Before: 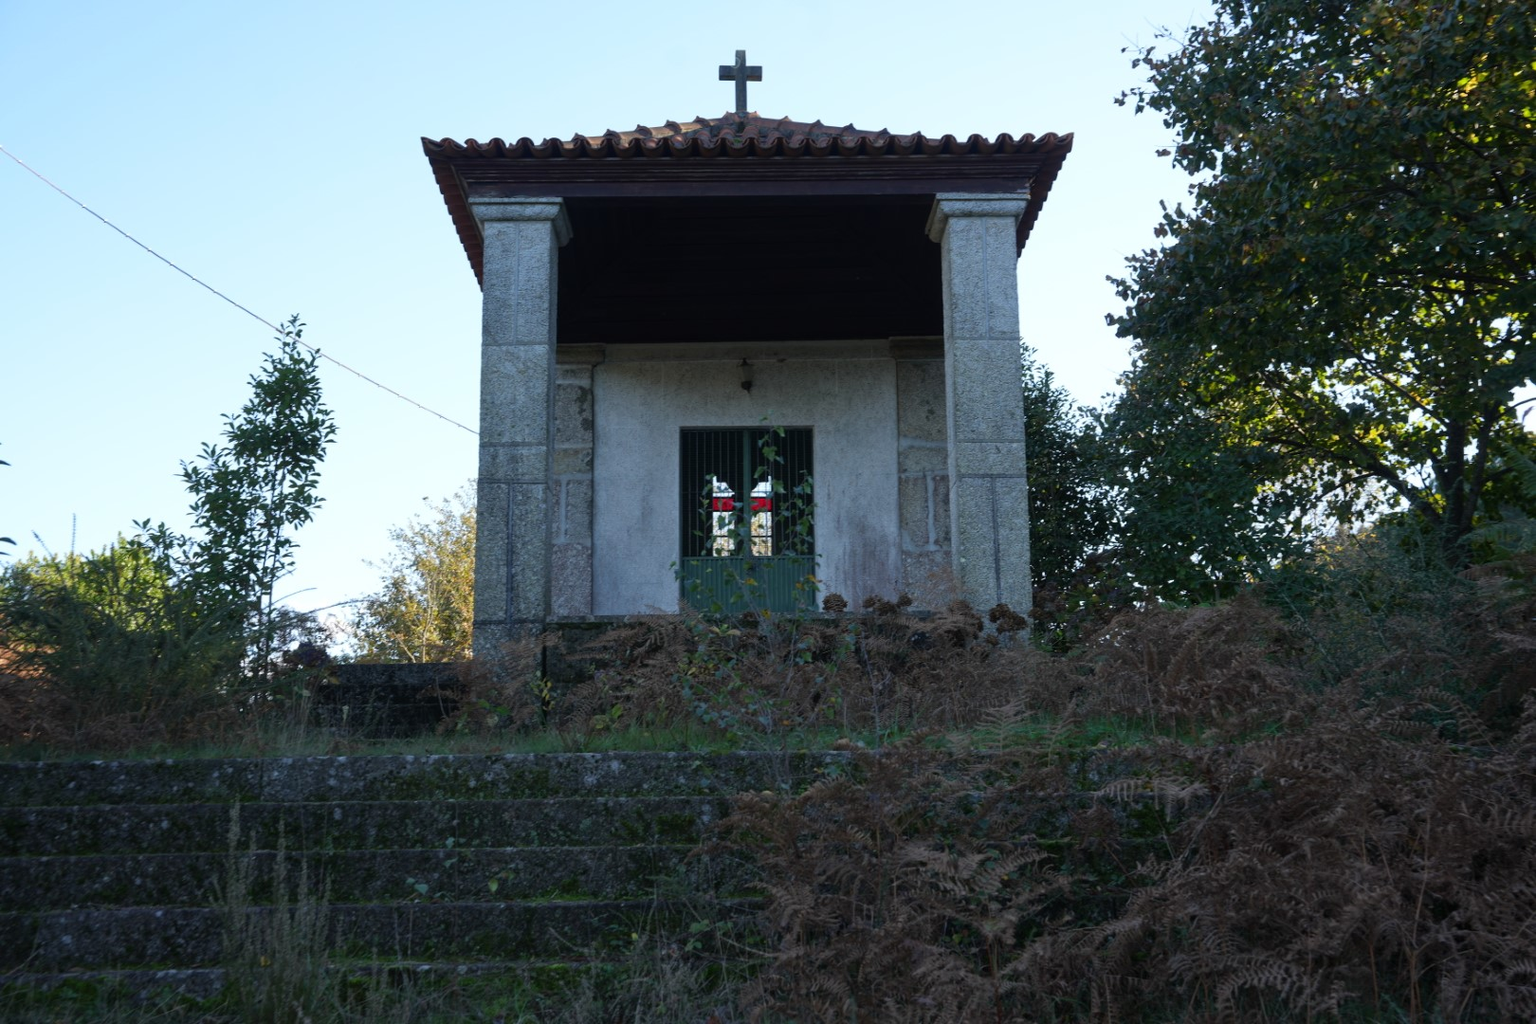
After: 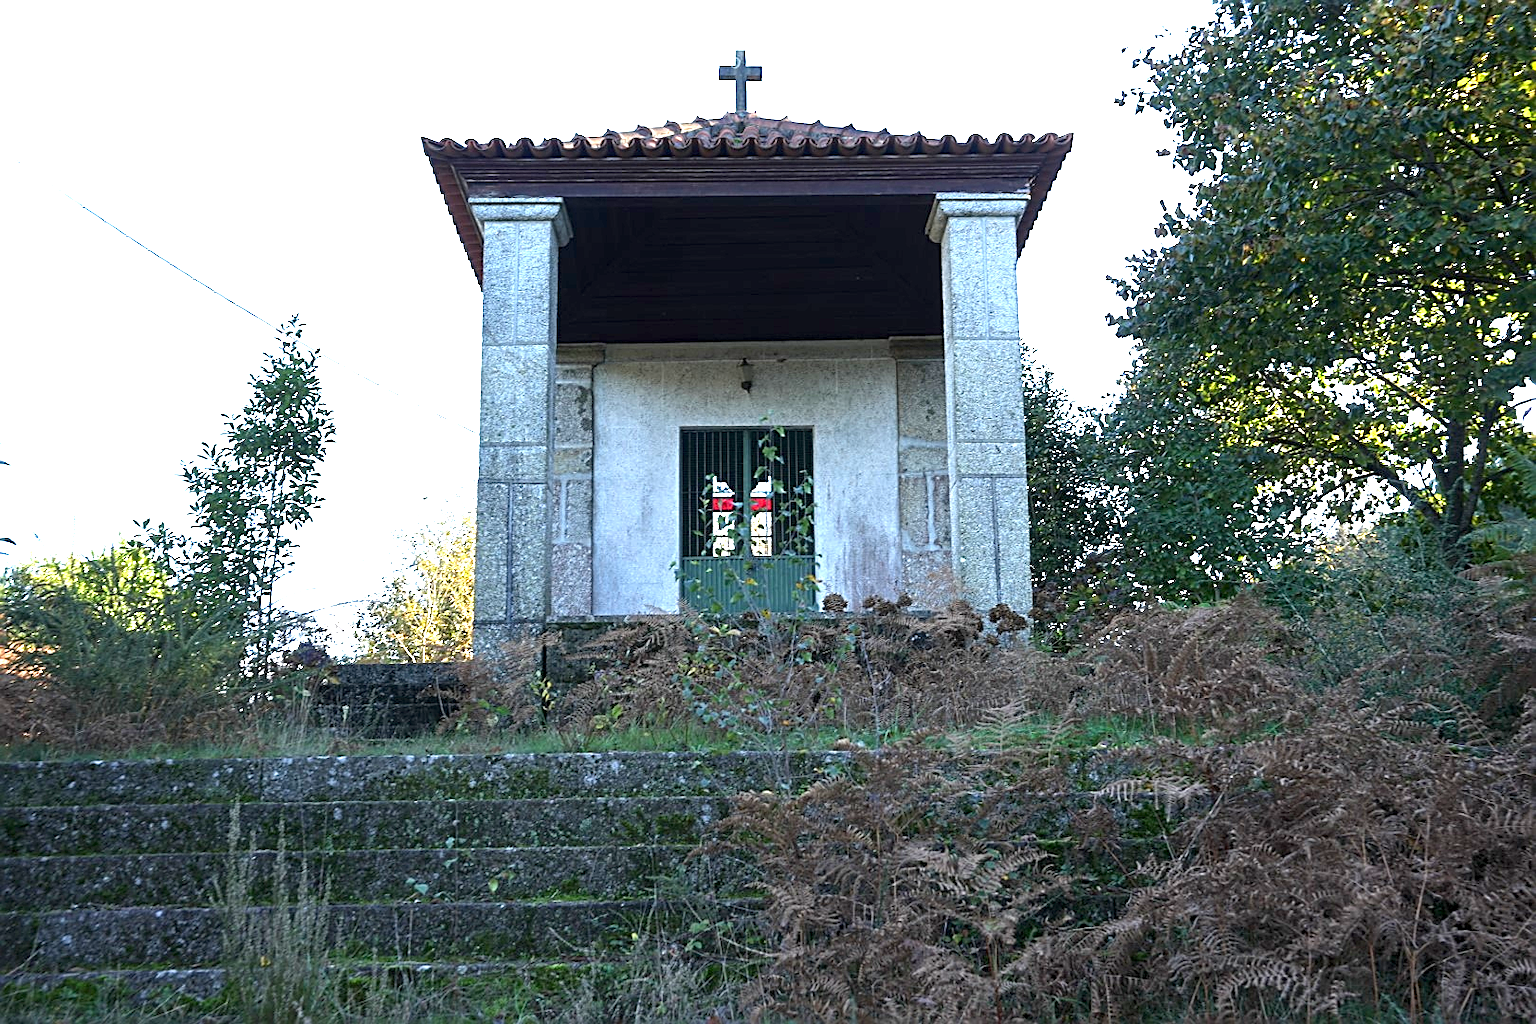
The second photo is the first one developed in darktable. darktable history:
sharpen: amount 0.901
exposure: black level correction 0.001, exposure 1.84 EV, compensate highlight preservation false
